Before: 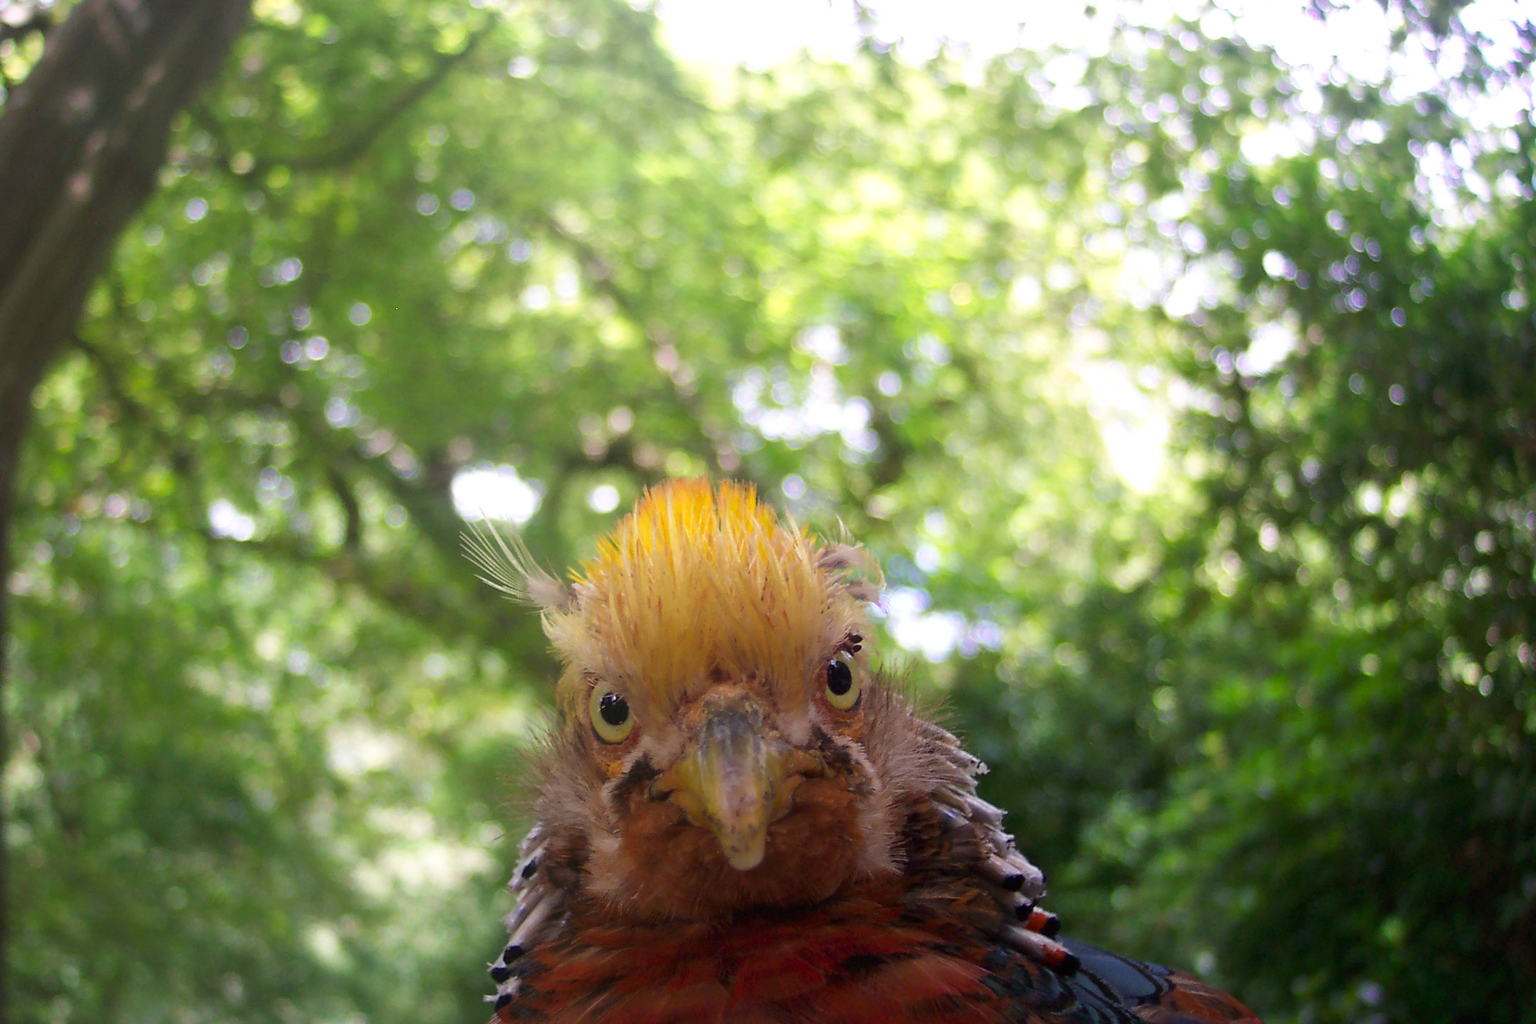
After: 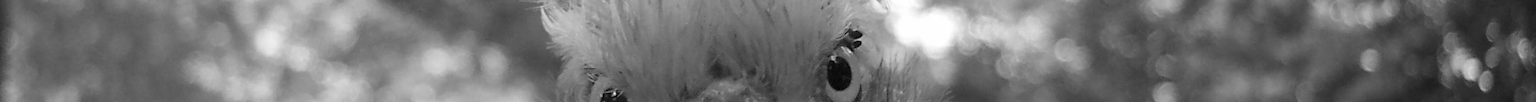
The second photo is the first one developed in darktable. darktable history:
crop and rotate: top 59.084%, bottom 30.916%
monochrome: on, module defaults
white balance: red 0.983, blue 1.036
